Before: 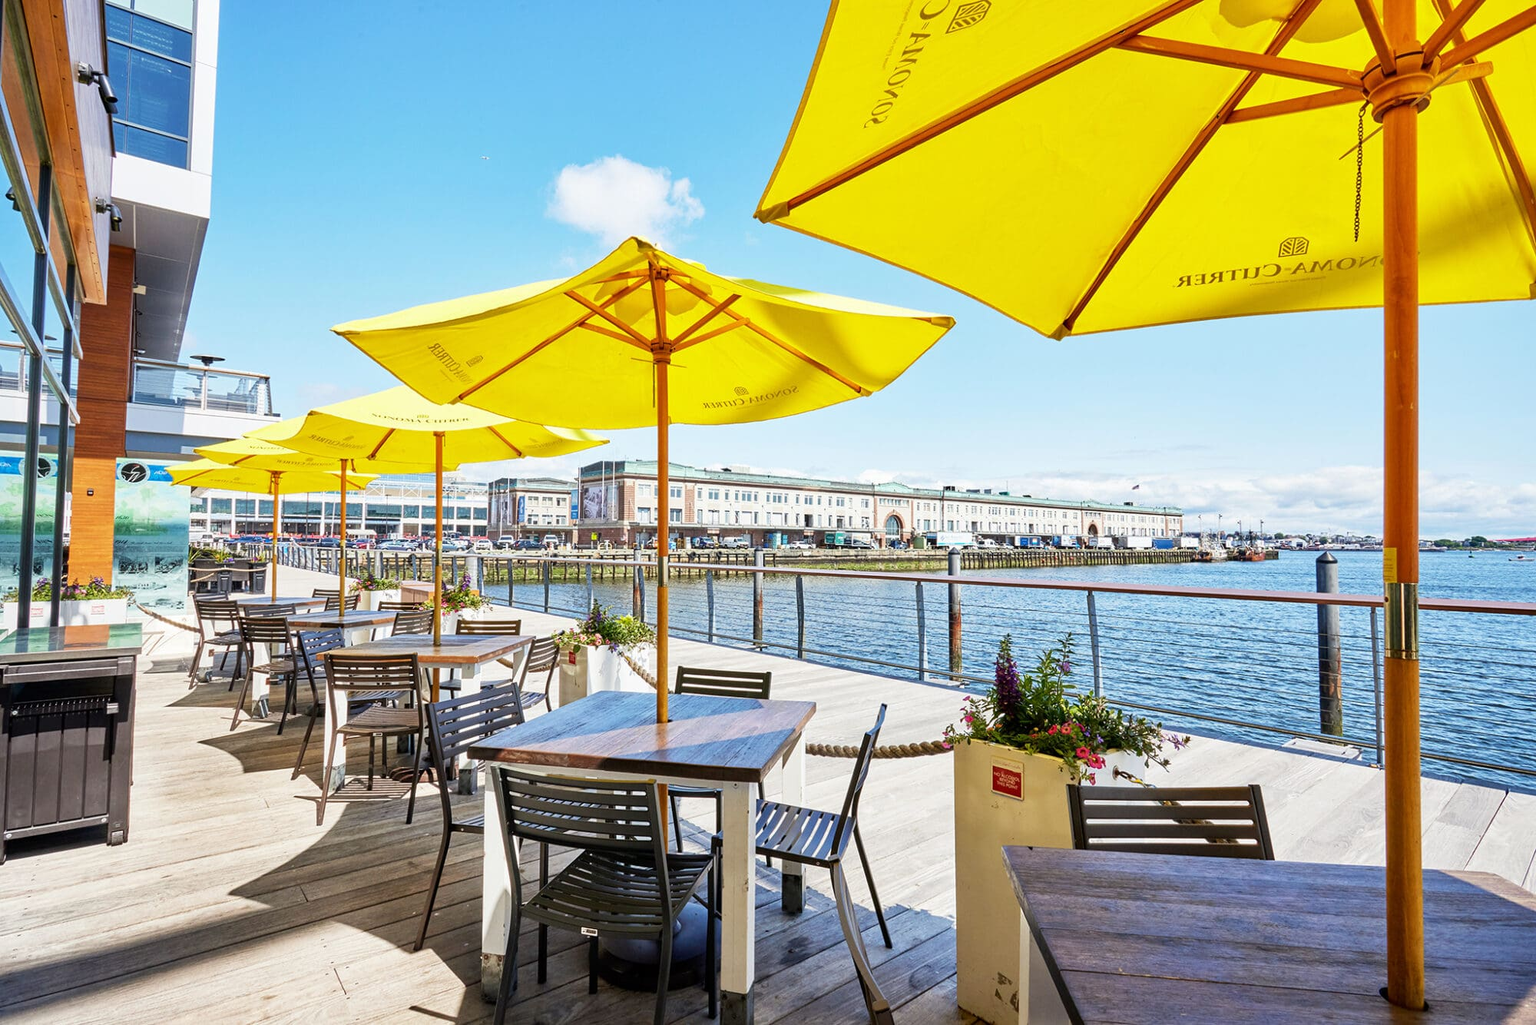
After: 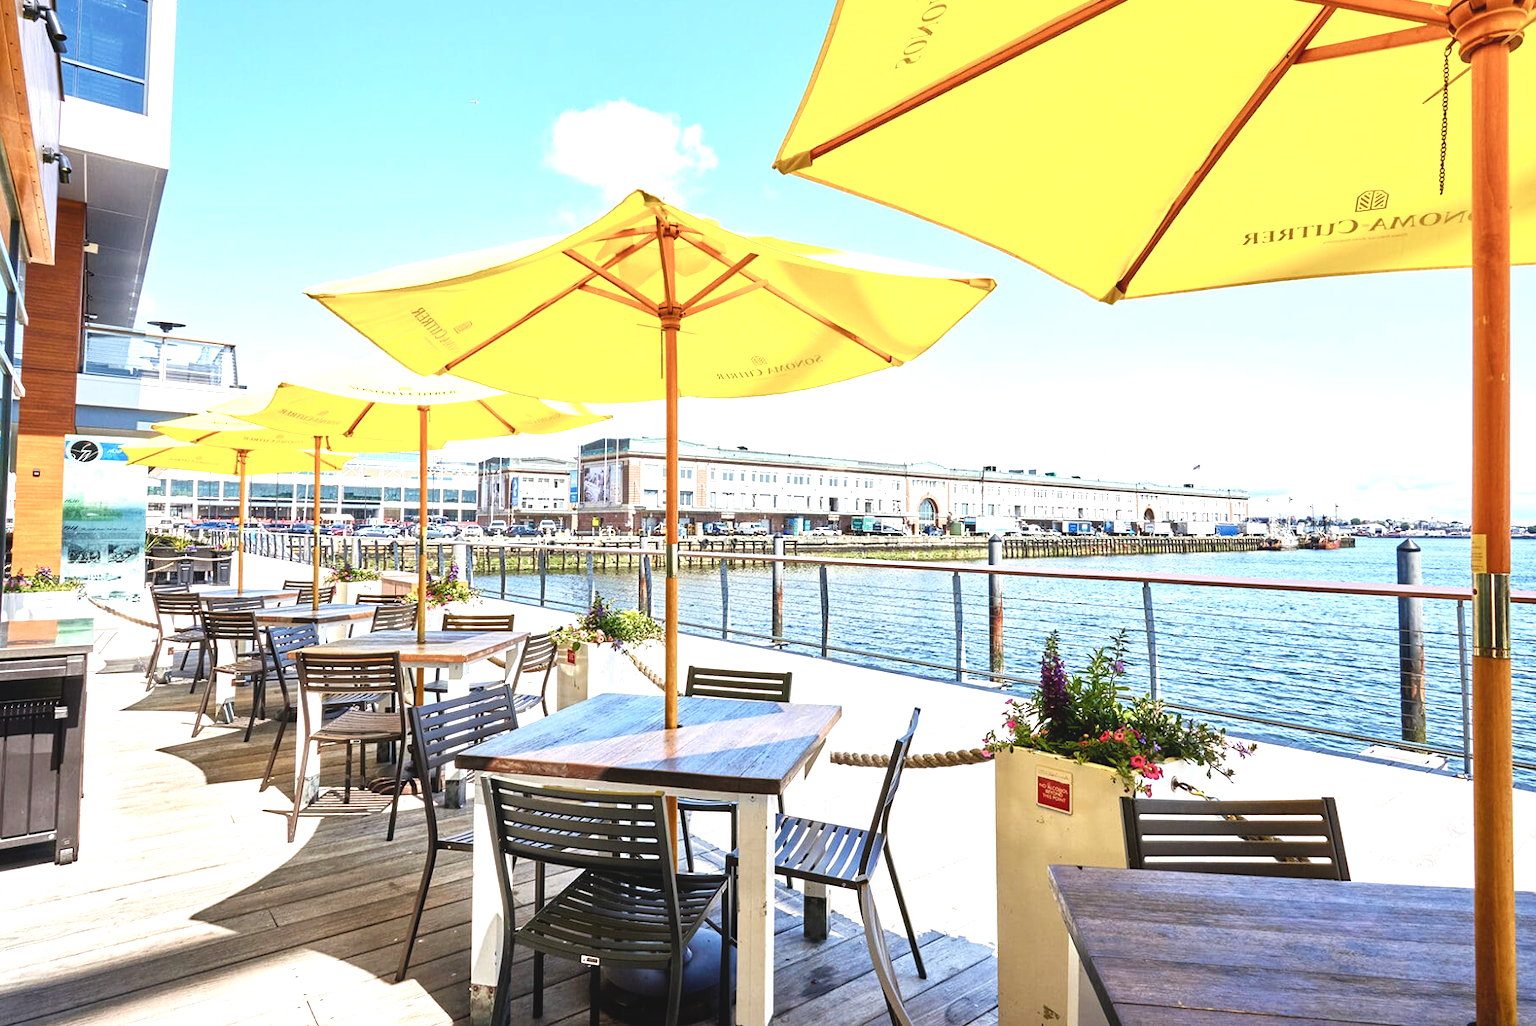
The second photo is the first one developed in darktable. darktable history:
tone equalizer: -8 EV -0.44 EV, -7 EV -0.42 EV, -6 EV -0.333 EV, -5 EV -0.235 EV, -3 EV 0.201 EV, -2 EV 0.35 EV, -1 EV 0.384 EV, +0 EV 0.43 EV
shadows and highlights: shadows -11.62, white point adjustment 4.01, highlights 28.37
color balance rgb: perceptual saturation grading › global saturation 0.365%, perceptual saturation grading › highlights -19.768%, perceptual saturation grading › shadows 19.127%, global vibrance 20%
exposure: black level correction -0.008, exposure 0.068 EV, compensate exposure bias true, compensate highlight preservation false
crop: left 3.761%, top 6.514%, right 6.131%, bottom 3.202%
